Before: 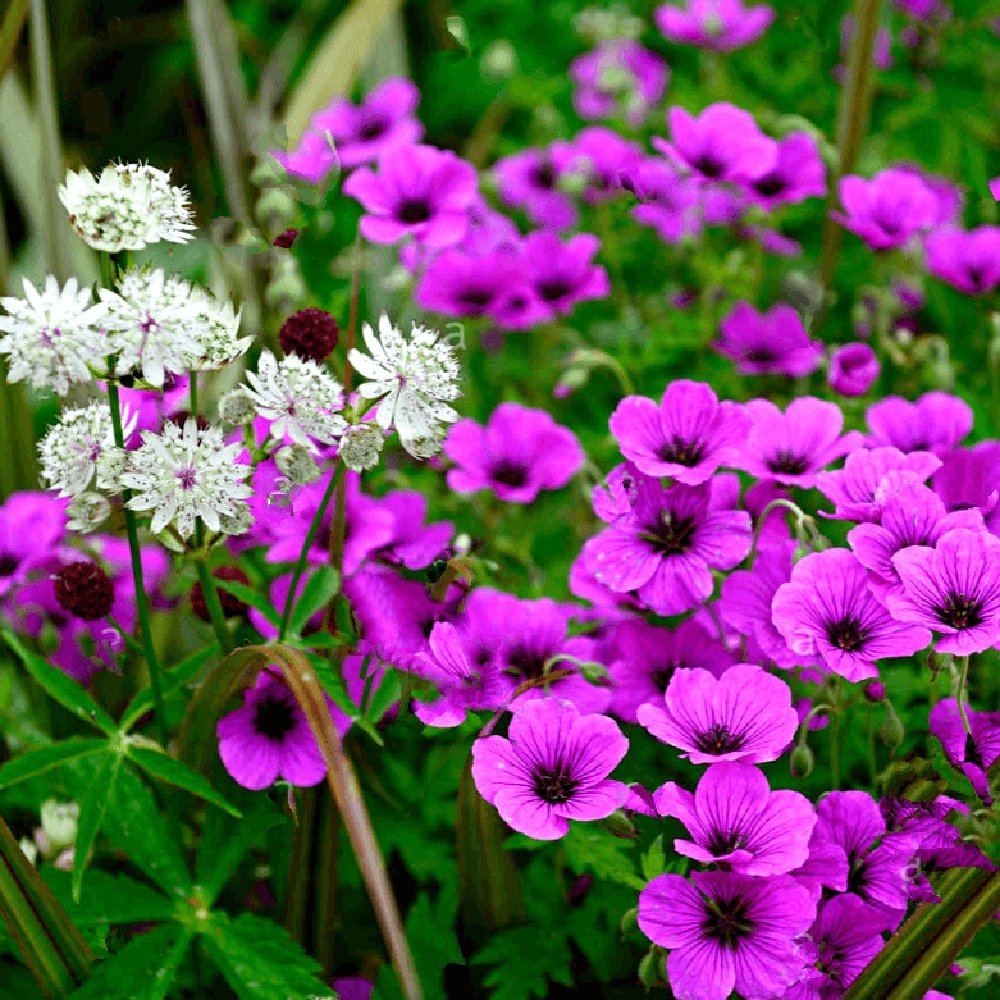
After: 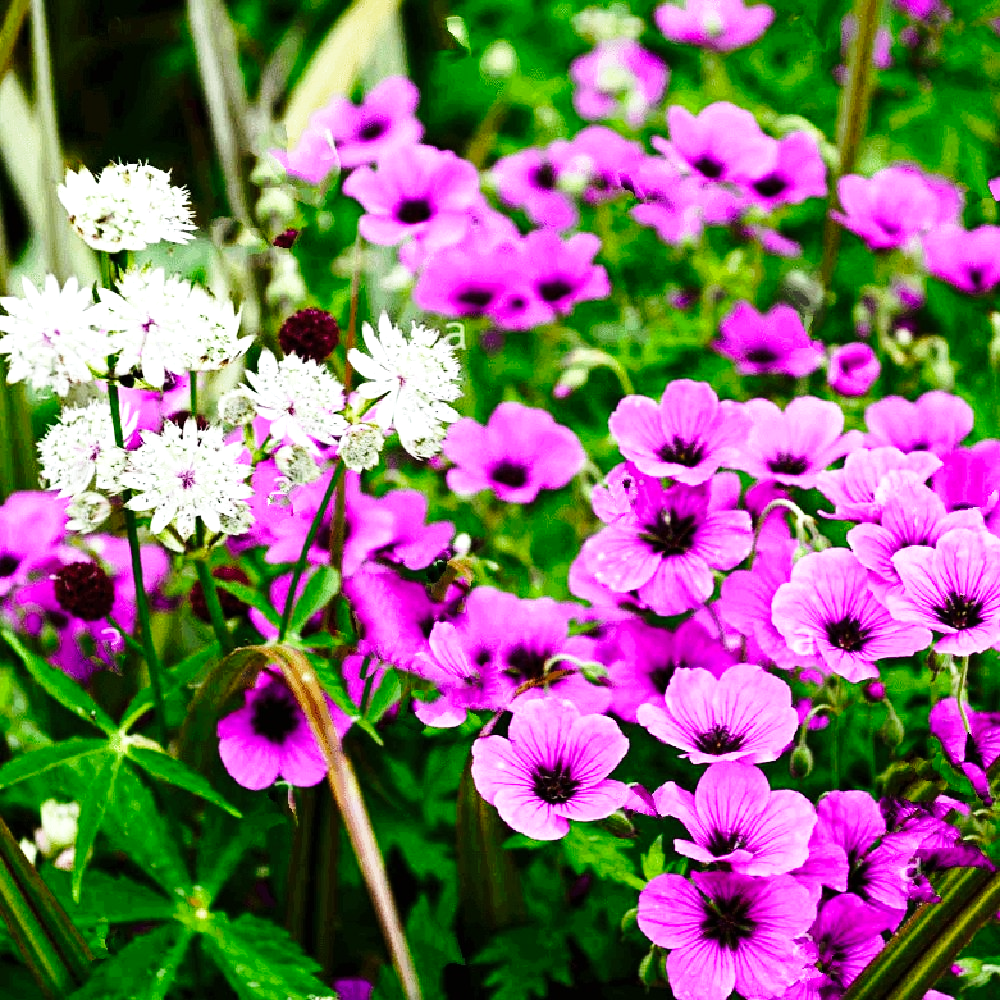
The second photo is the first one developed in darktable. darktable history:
base curve: curves: ch0 [(0, 0) (0.028, 0.03) (0.121, 0.232) (0.46, 0.748) (0.859, 0.968) (1, 1)], preserve colors none
tone equalizer: -8 EV -0.75 EV, -7 EV -0.7 EV, -6 EV -0.6 EV, -5 EV -0.4 EV, -3 EV 0.4 EV, -2 EV 0.6 EV, -1 EV 0.7 EV, +0 EV 0.75 EV, edges refinement/feathering 500, mask exposure compensation -1.57 EV, preserve details no
